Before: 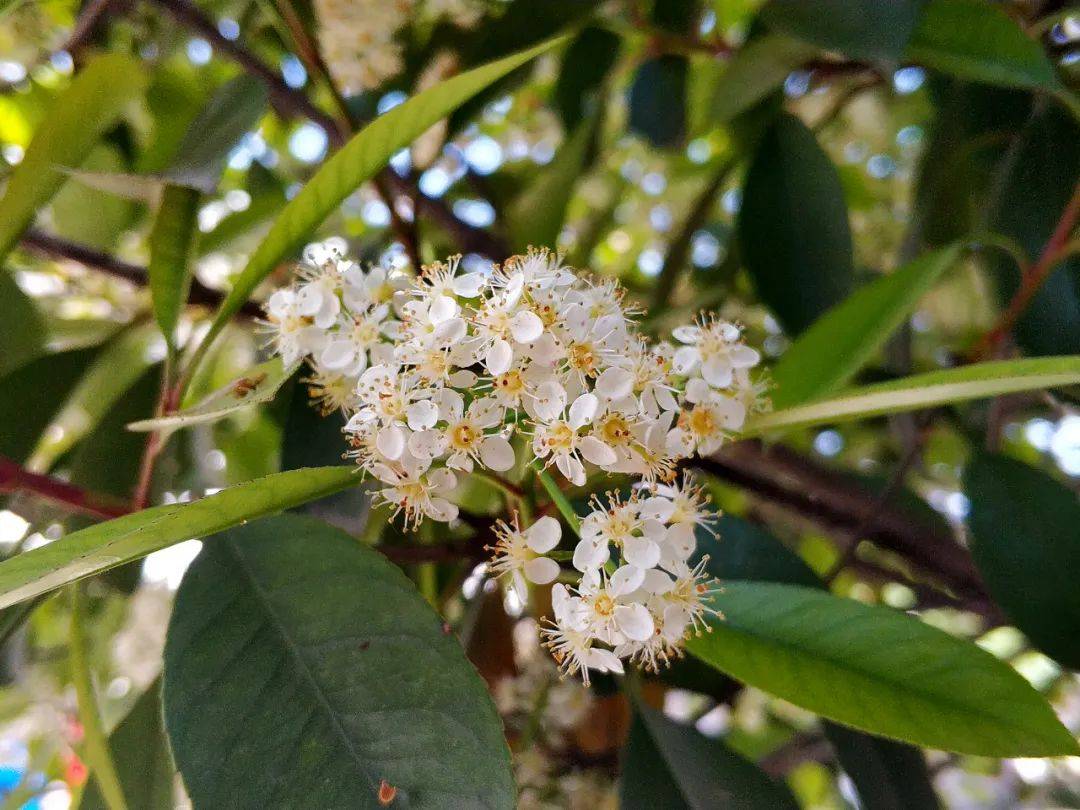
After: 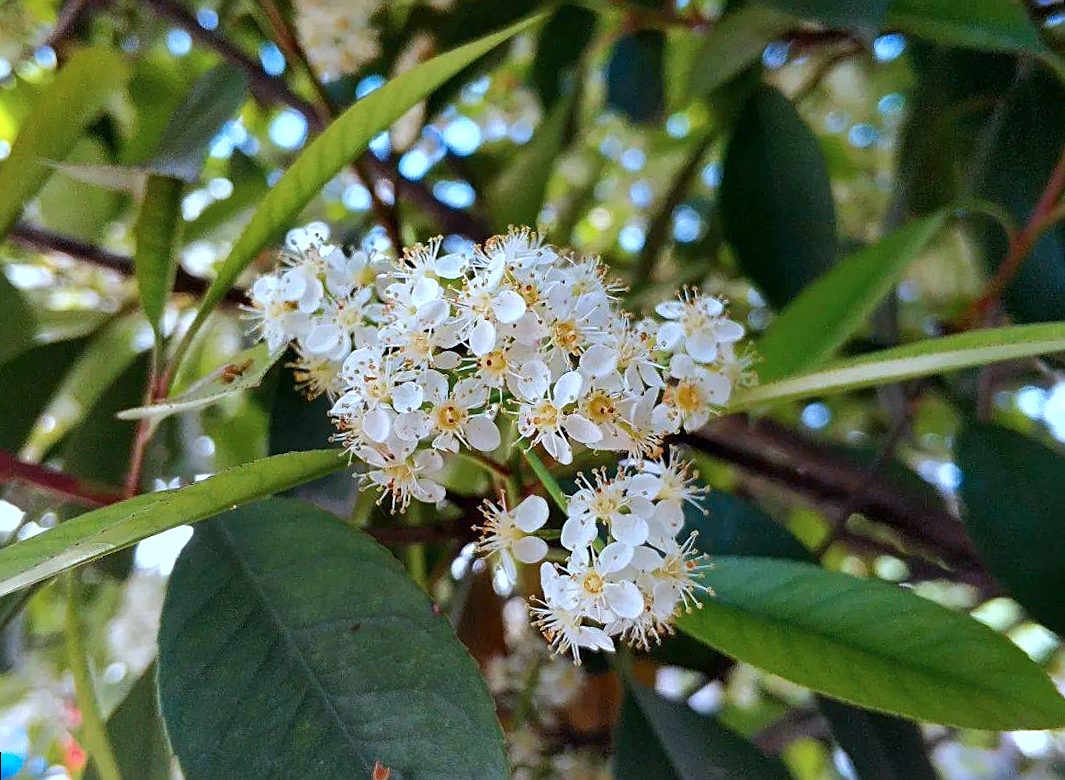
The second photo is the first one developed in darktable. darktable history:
color calibration: output R [1.063, -0.012, -0.003, 0], output G [0, 1.022, 0.021, 0], output B [-0.079, 0.047, 1, 0], illuminant custom, x 0.389, y 0.387, temperature 3838.64 K
rotate and perspective: rotation -1.32°, lens shift (horizontal) -0.031, crop left 0.015, crop right 0.985, crop top 0.047, crop bottom 0.982
sharpen: on, module defaults
